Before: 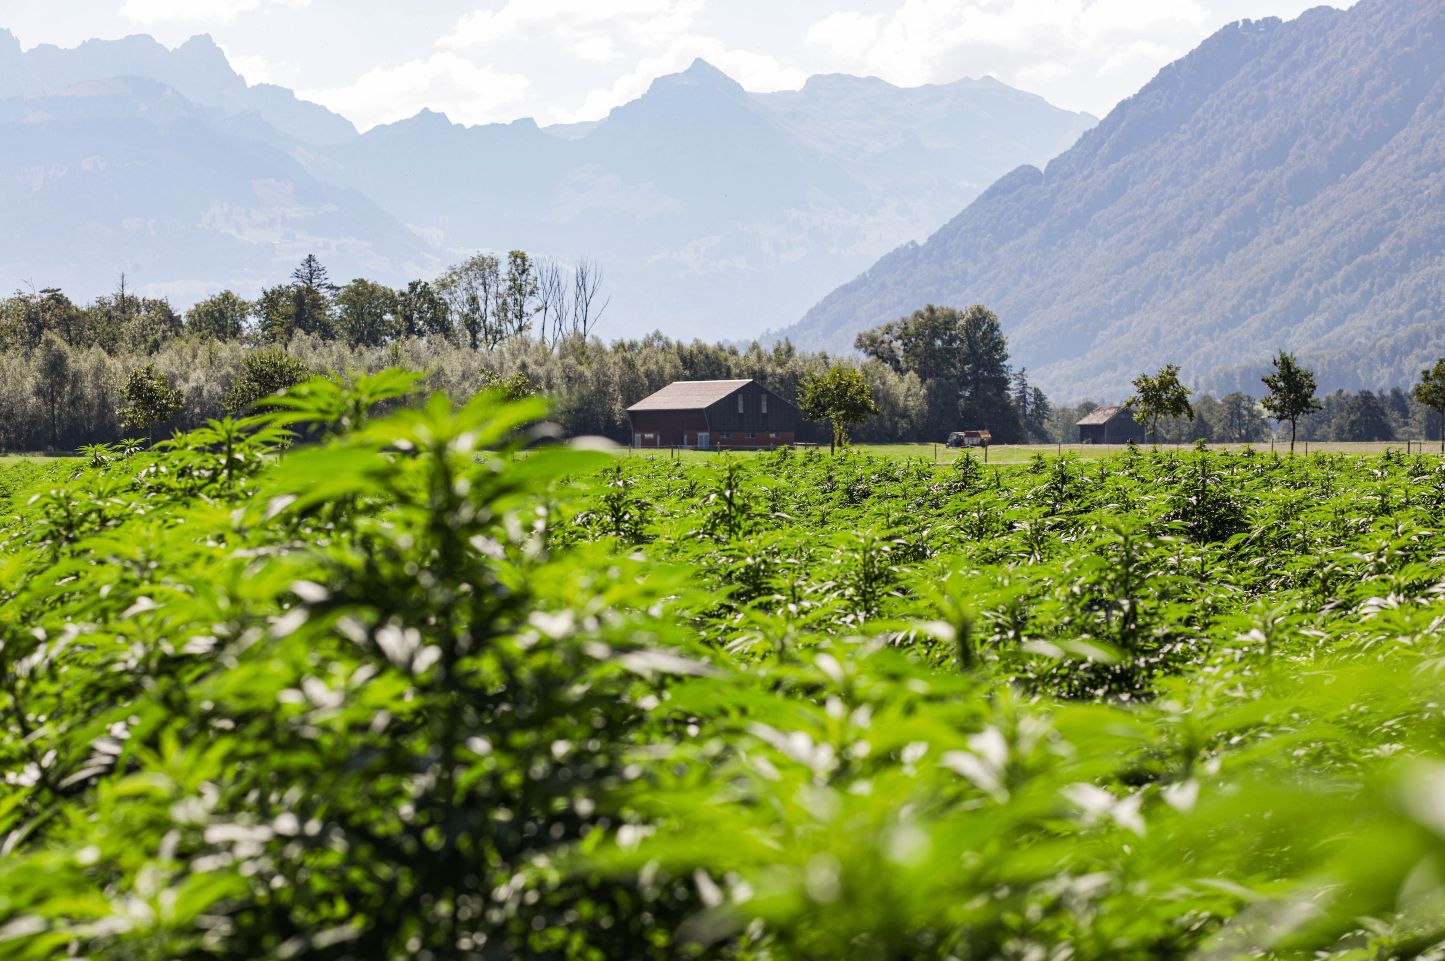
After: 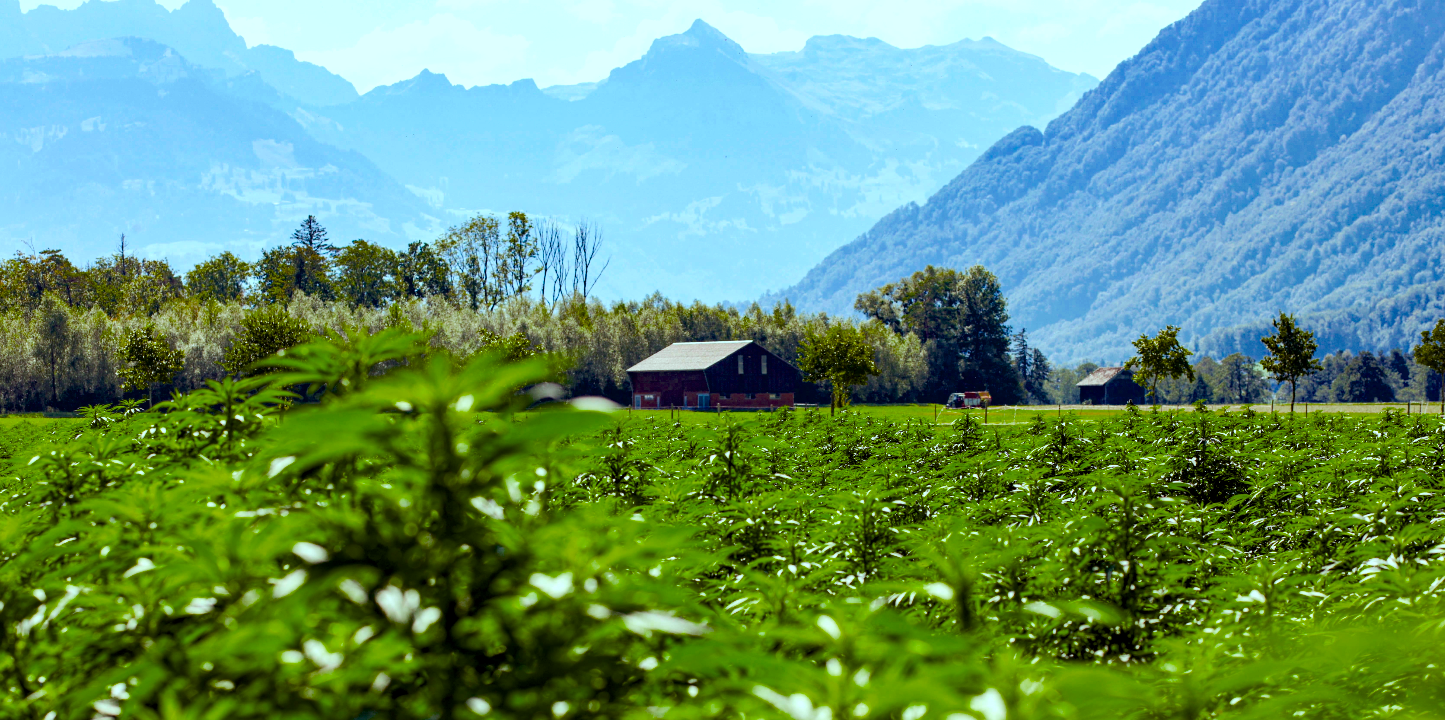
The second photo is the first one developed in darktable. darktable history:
crop: top 4.129%, bottom 20.91%
color balance rgb: highlights gain › luminance 15.103%, highlights gain › chroma 3.917%, highlights gain › hue 210.58°, global offset › luminance -0.514%, linear chroma grading › shadows 10.054%, linear chroma grading › highlights 10.95%, linear chroma grading › global chroma 15.631%, linear chroma grading › mid-tones 14.621%, perceptual saturation grading › global saturation 36.162%, perceptual saturation grading › shadows 35.778%, saturation formula JzAzBz (2021)
exposure: black level correction 0.001, compensate highlight preservation false
